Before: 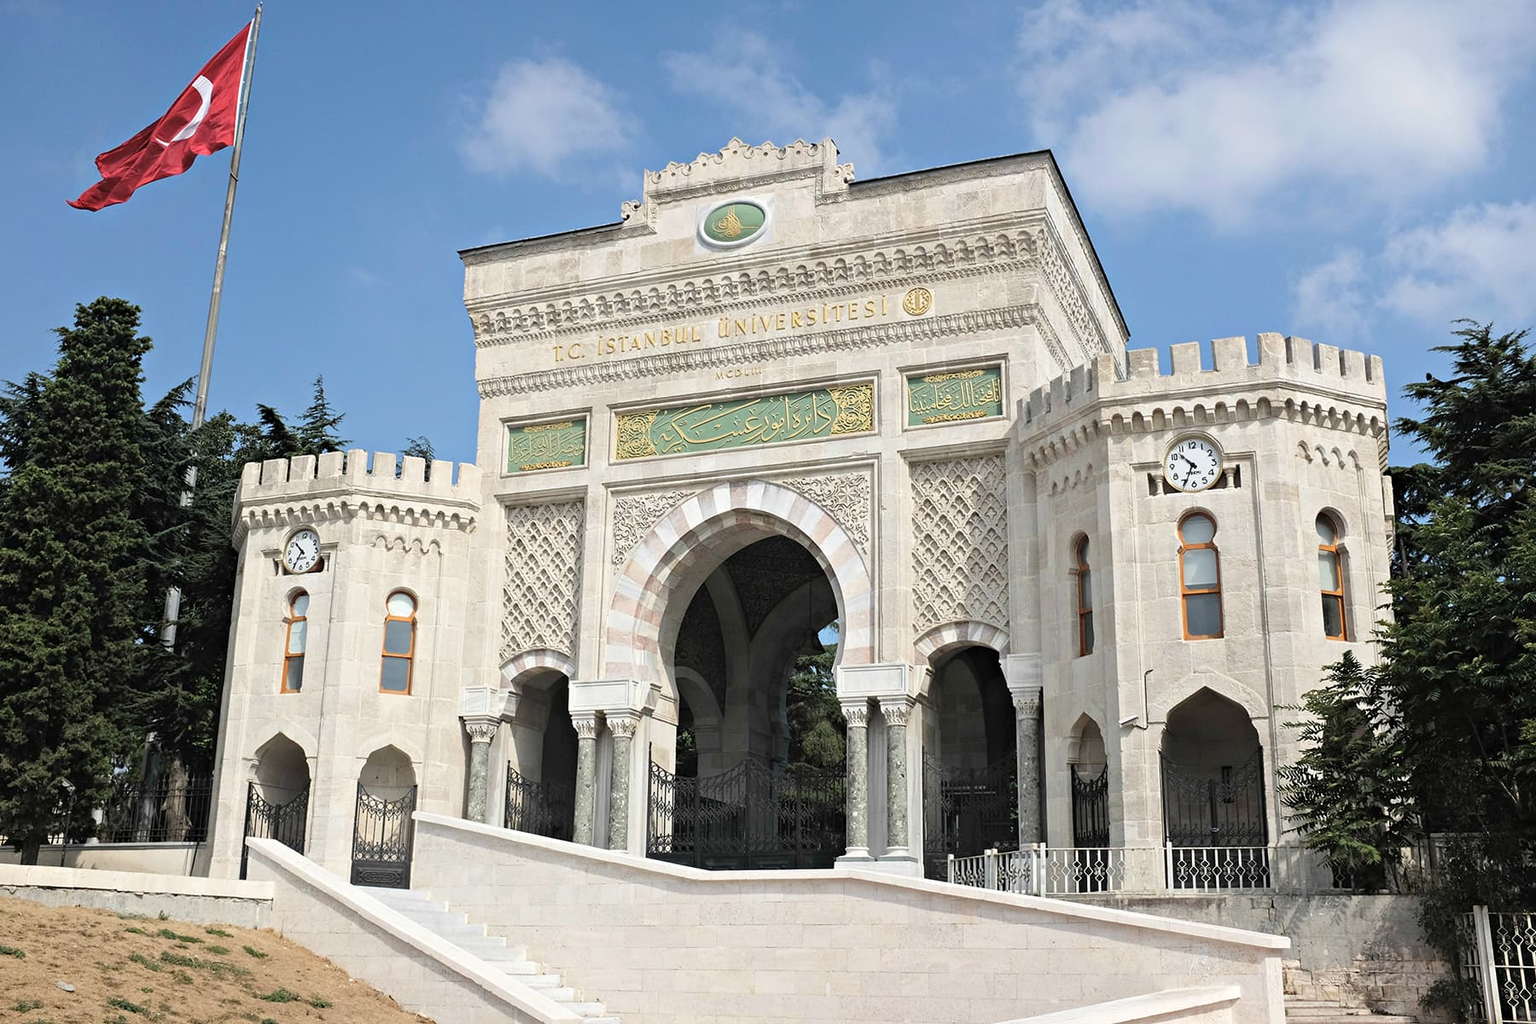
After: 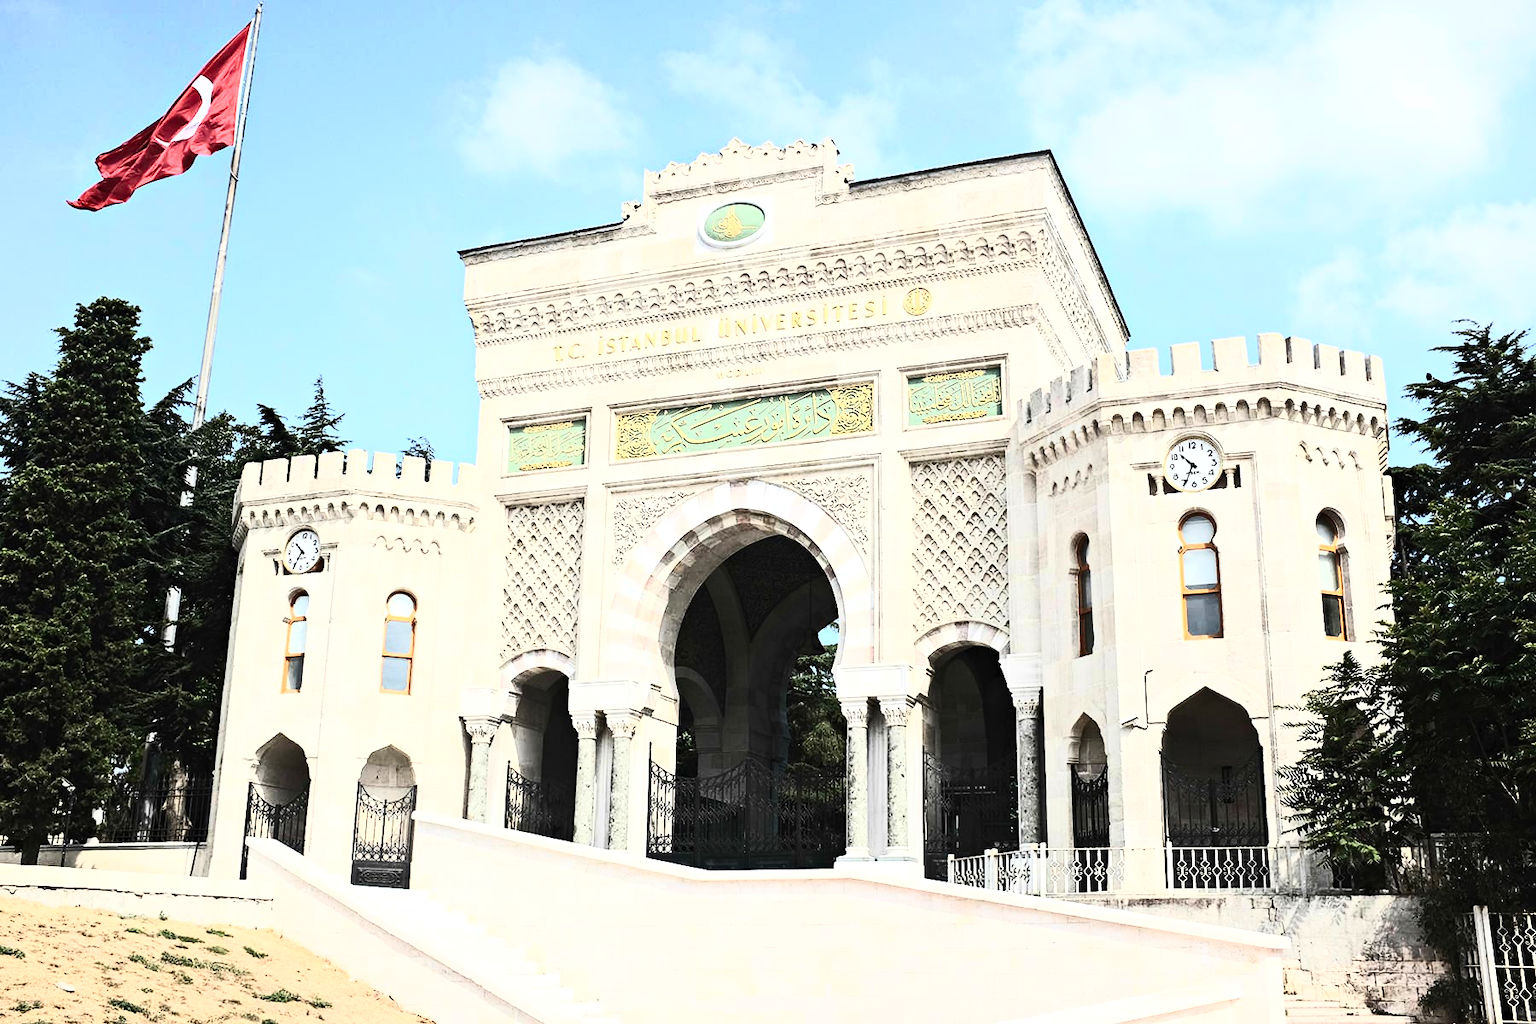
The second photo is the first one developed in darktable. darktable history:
tone equalizer: -8 EV -0.417 EV, -7 EV -0.389 EV, -6 EV -0.333 EV, -5 EV -0.222 EV, -3 EV 0.222 EV, -2 EV 0.333 EV, -1 EV 0.389 EV, +0 EV 0.417 EV, edges refinement/feathering 500, mask exposure compensation -1.25 EV, preserve details no
contrast brightness saturation: contrast 0.62, brightness 0.34, saturation 0.14
